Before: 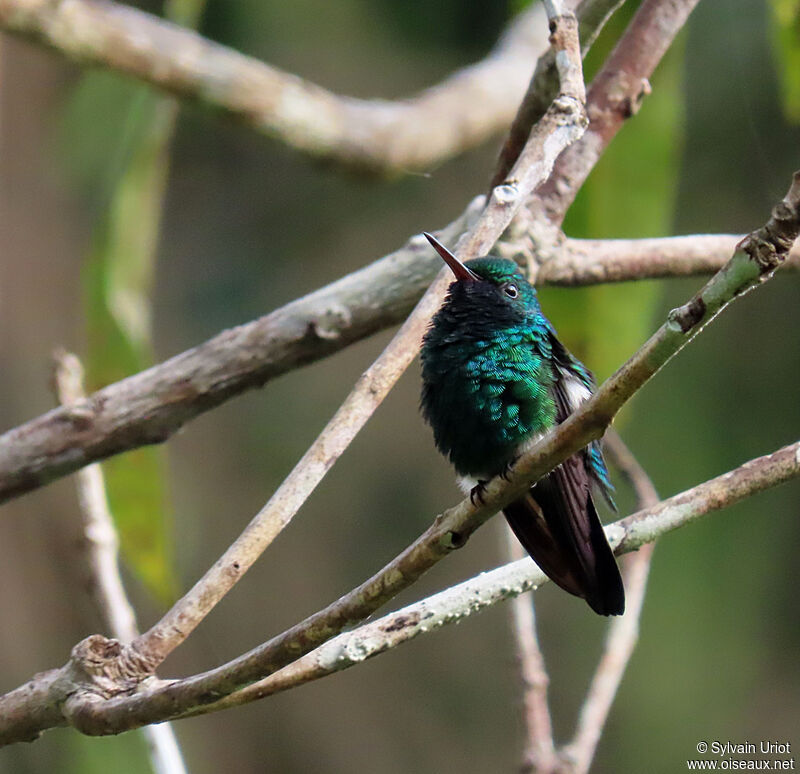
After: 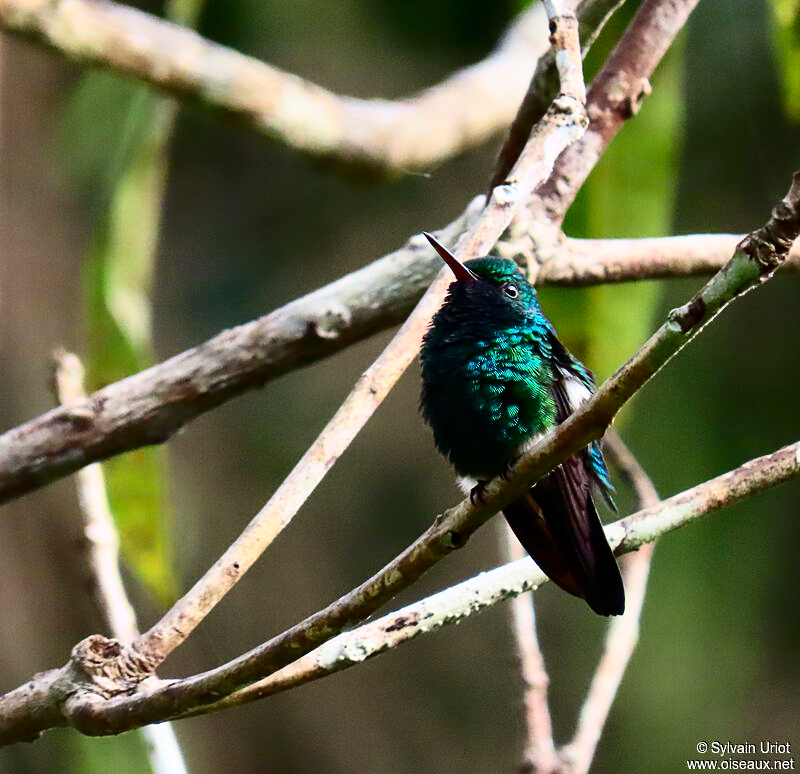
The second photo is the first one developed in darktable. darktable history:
contrast brightness saturation: contrast 0.399, brightness 0.043, saturation 0.248
